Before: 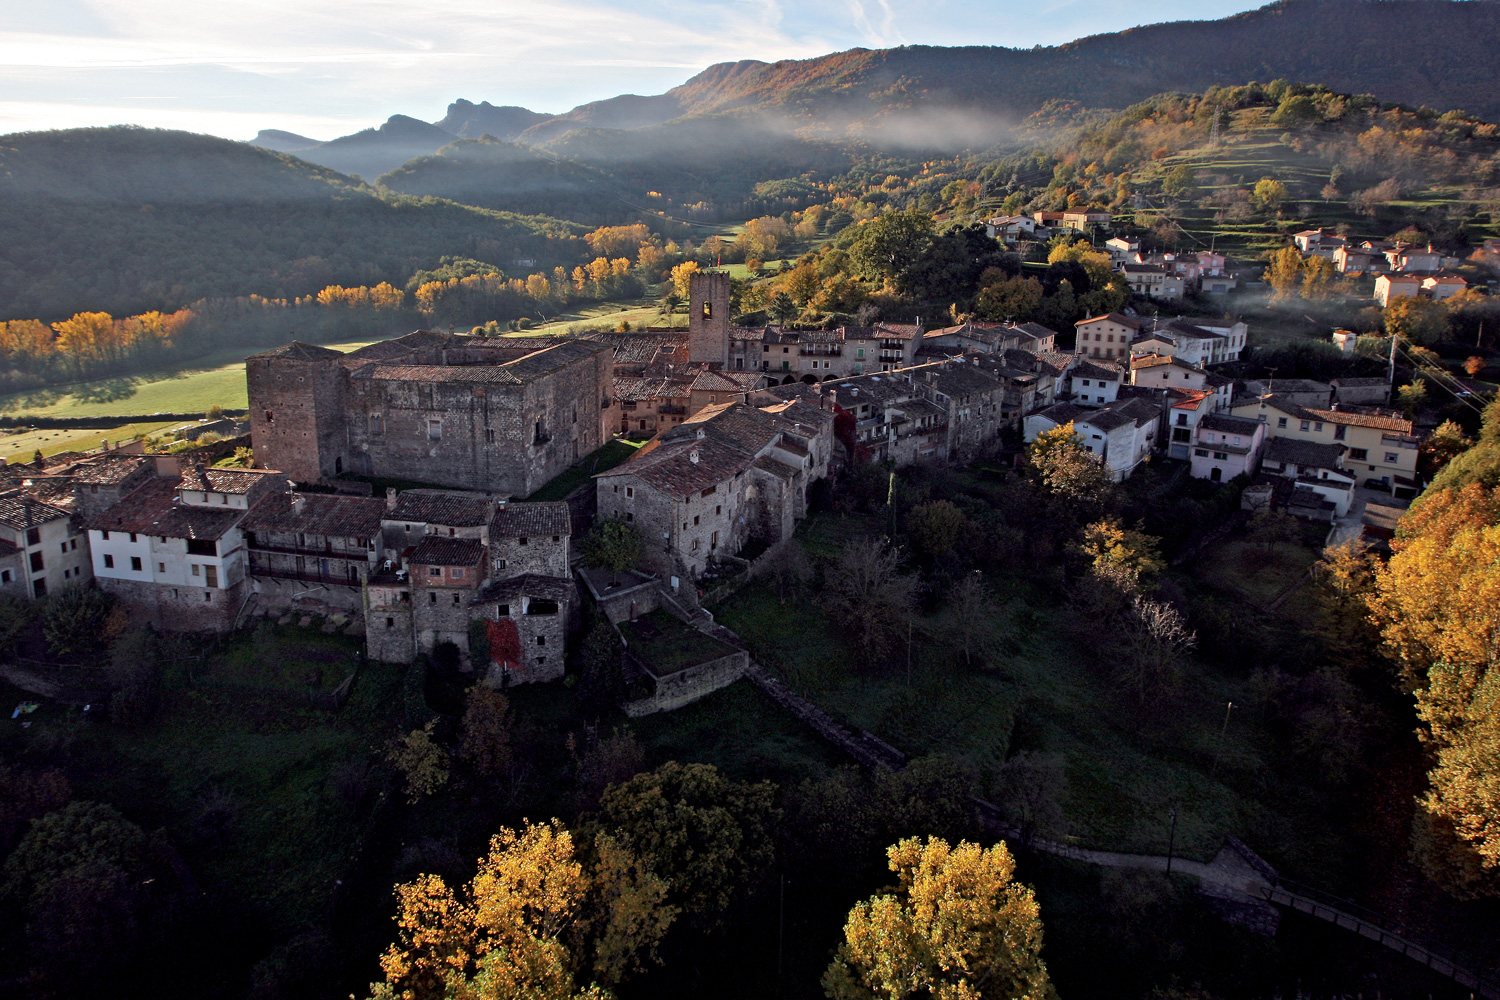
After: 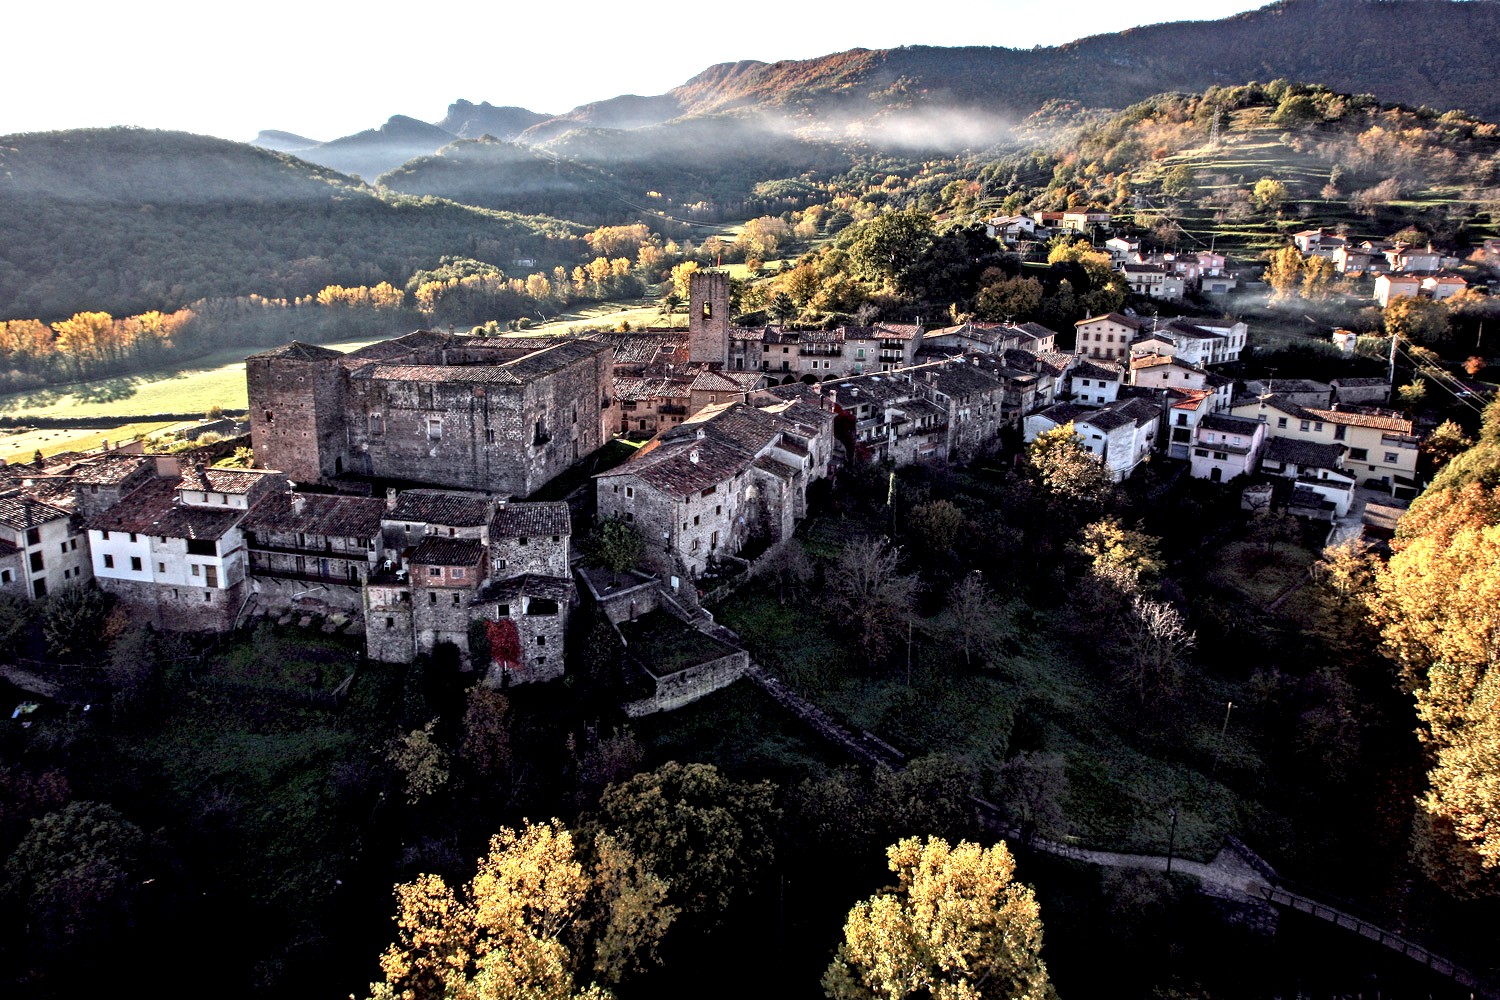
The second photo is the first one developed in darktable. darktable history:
local contrast: highlights 81%, shadows 57%, detail 174%, midtone range 0.604
exposure: black level correction 0.001, exposure 0.674 EV, compensate exposure bias true, compensate highlight preservation false
